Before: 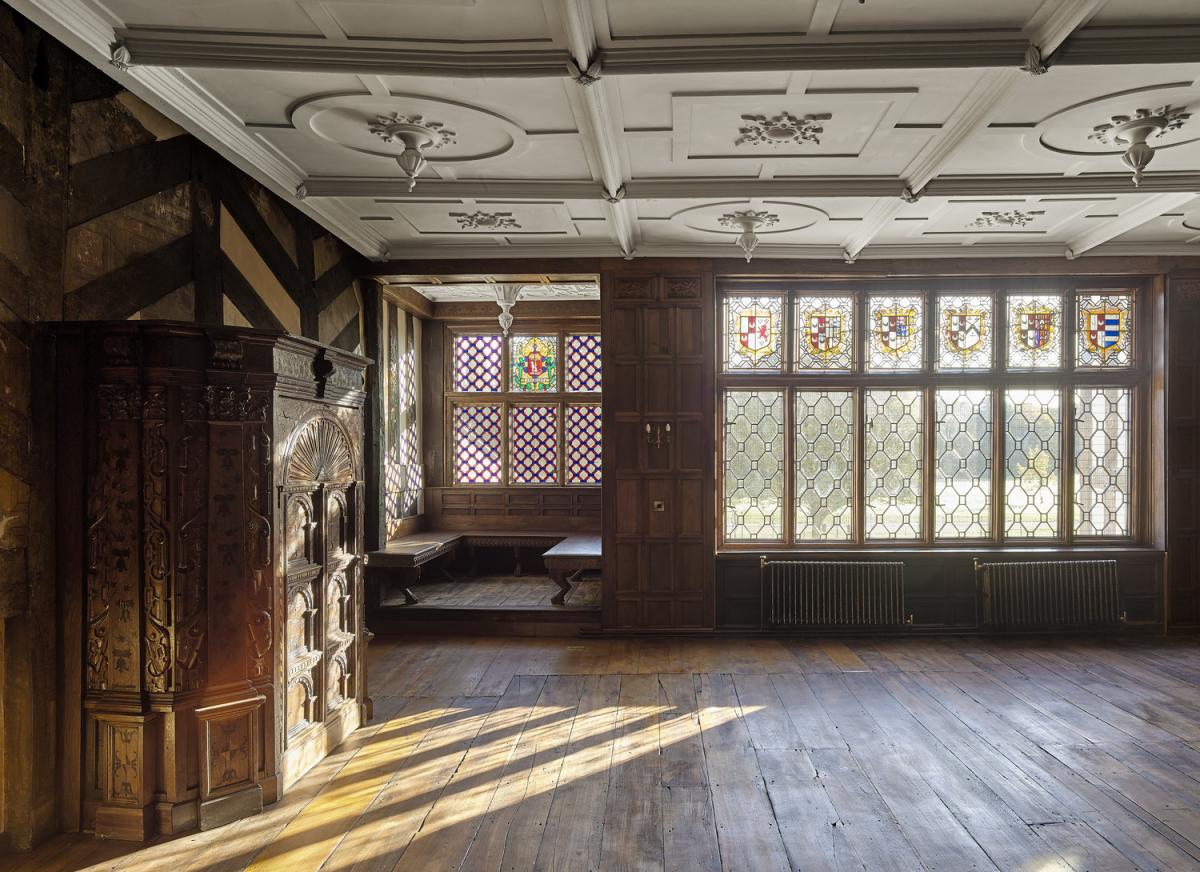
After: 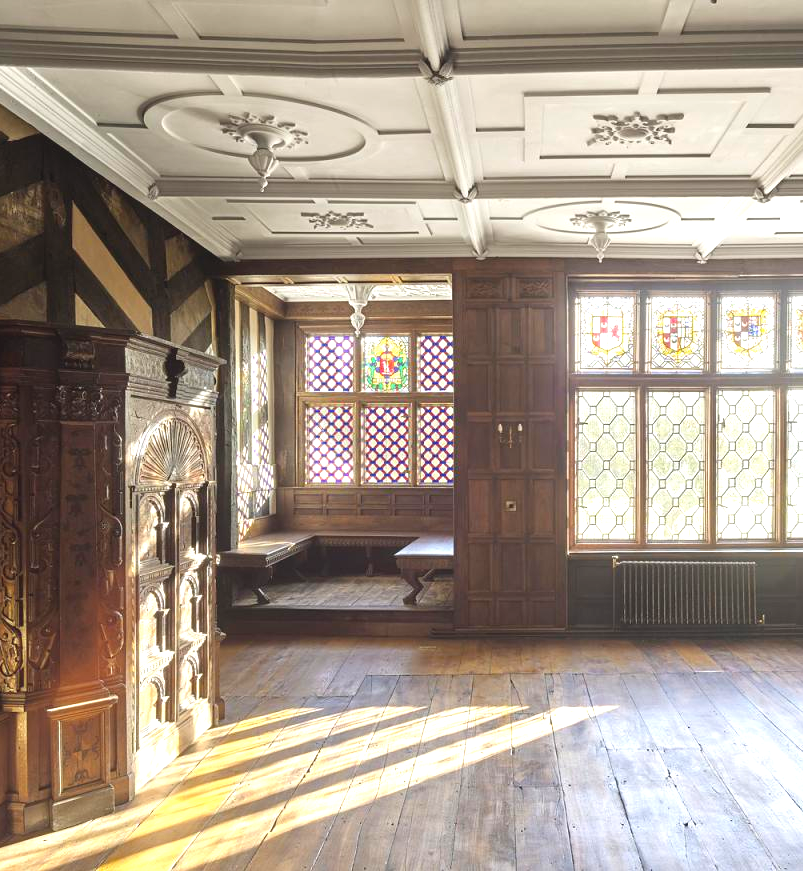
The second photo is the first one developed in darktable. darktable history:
exposure: black level correction 0, exposure 1.2 EV, compensate highlight preservation false
local contrast: highlights 67%, shadows 66%, detail 84%, midtone range 0.329
crop and rotate: left 12.393%, right 20.681%
base curve: preserve colors none
